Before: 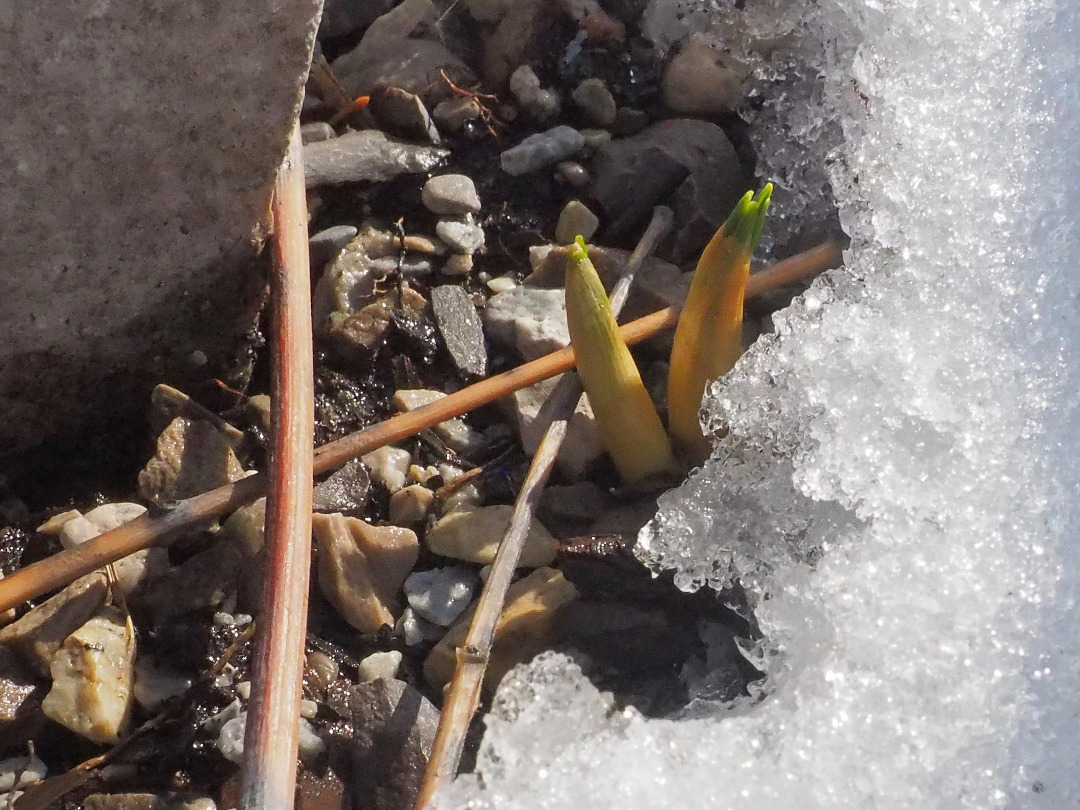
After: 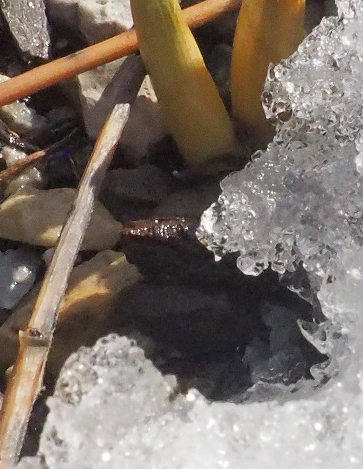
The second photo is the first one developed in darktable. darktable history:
crop: left 40.492%, top 39.238%, right 25.892%, bottom 2.763%
